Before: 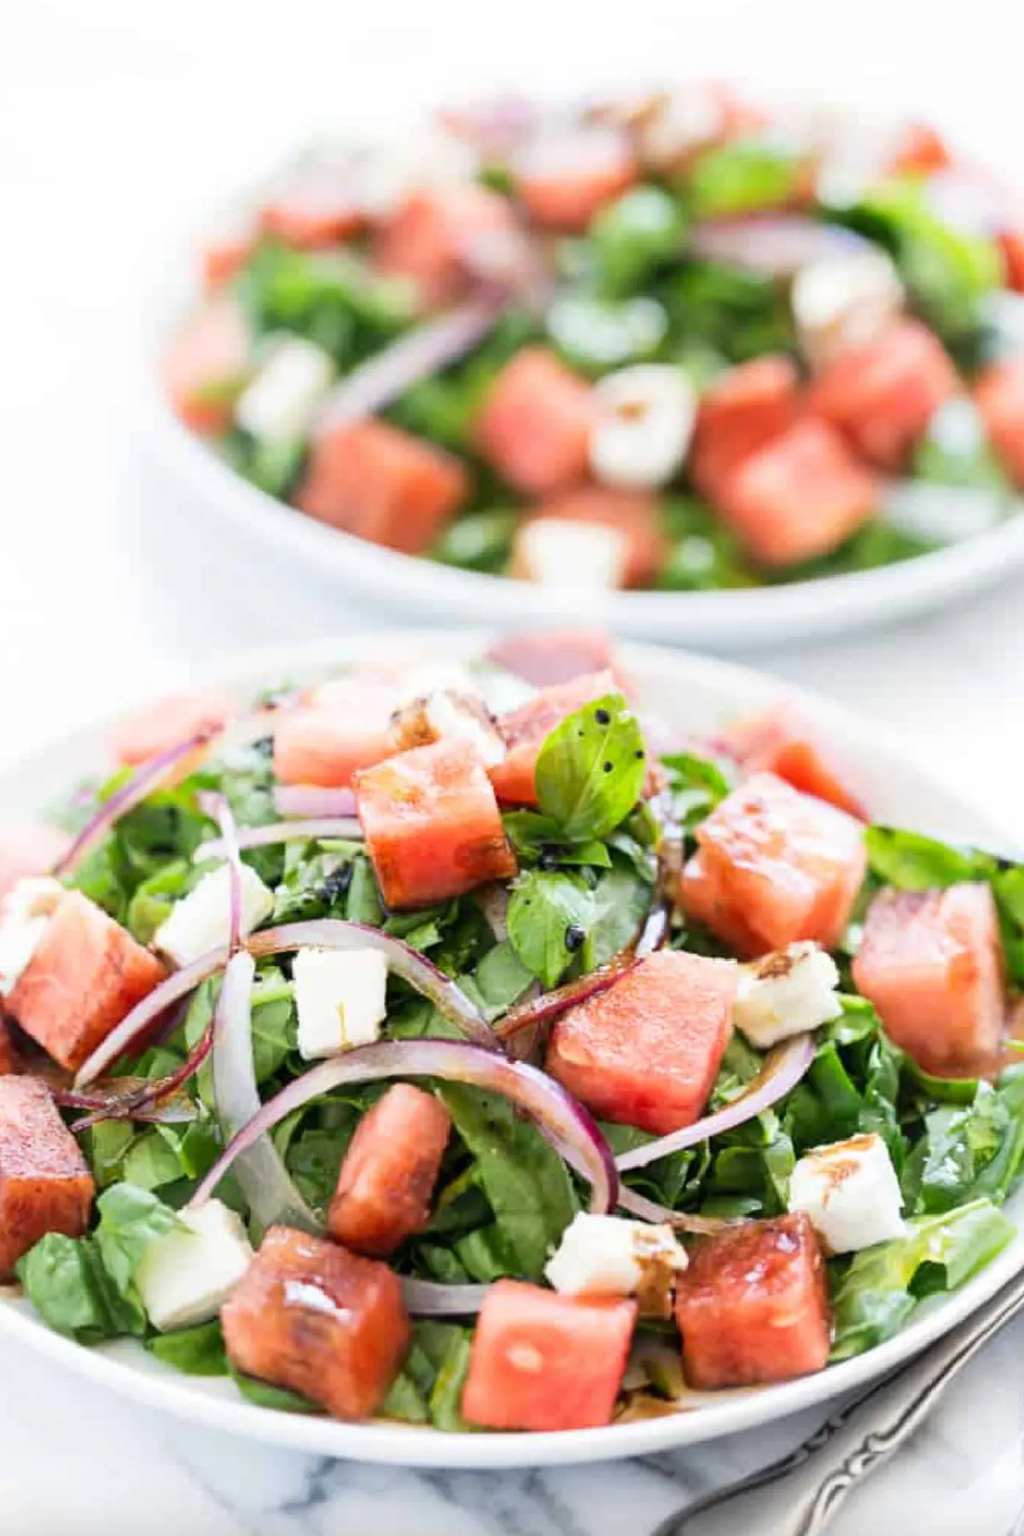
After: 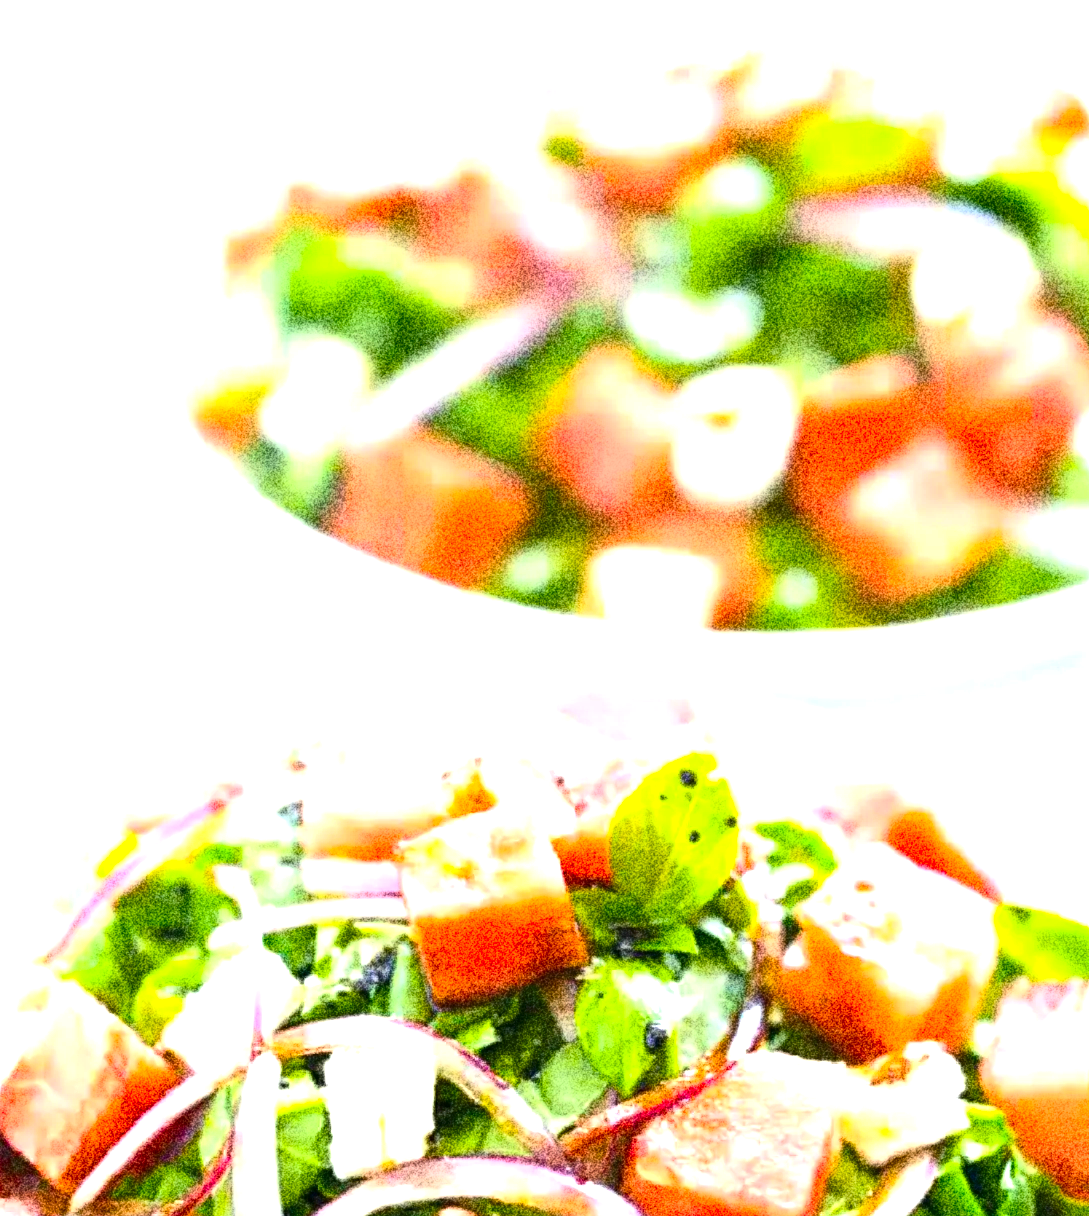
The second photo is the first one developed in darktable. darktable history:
crop: left 1.509%, top 3.452%, right 7.696%, bottom 28.452%
exposure: black level correction 0, exposure 1.1 EV, compensate highlight preservation false
color balance rgb: linear chroma grading › global chroma 15%, perceptual saturation grading › global saturation 30%
grain: coarseness 30.02 ISO, strength 100%
